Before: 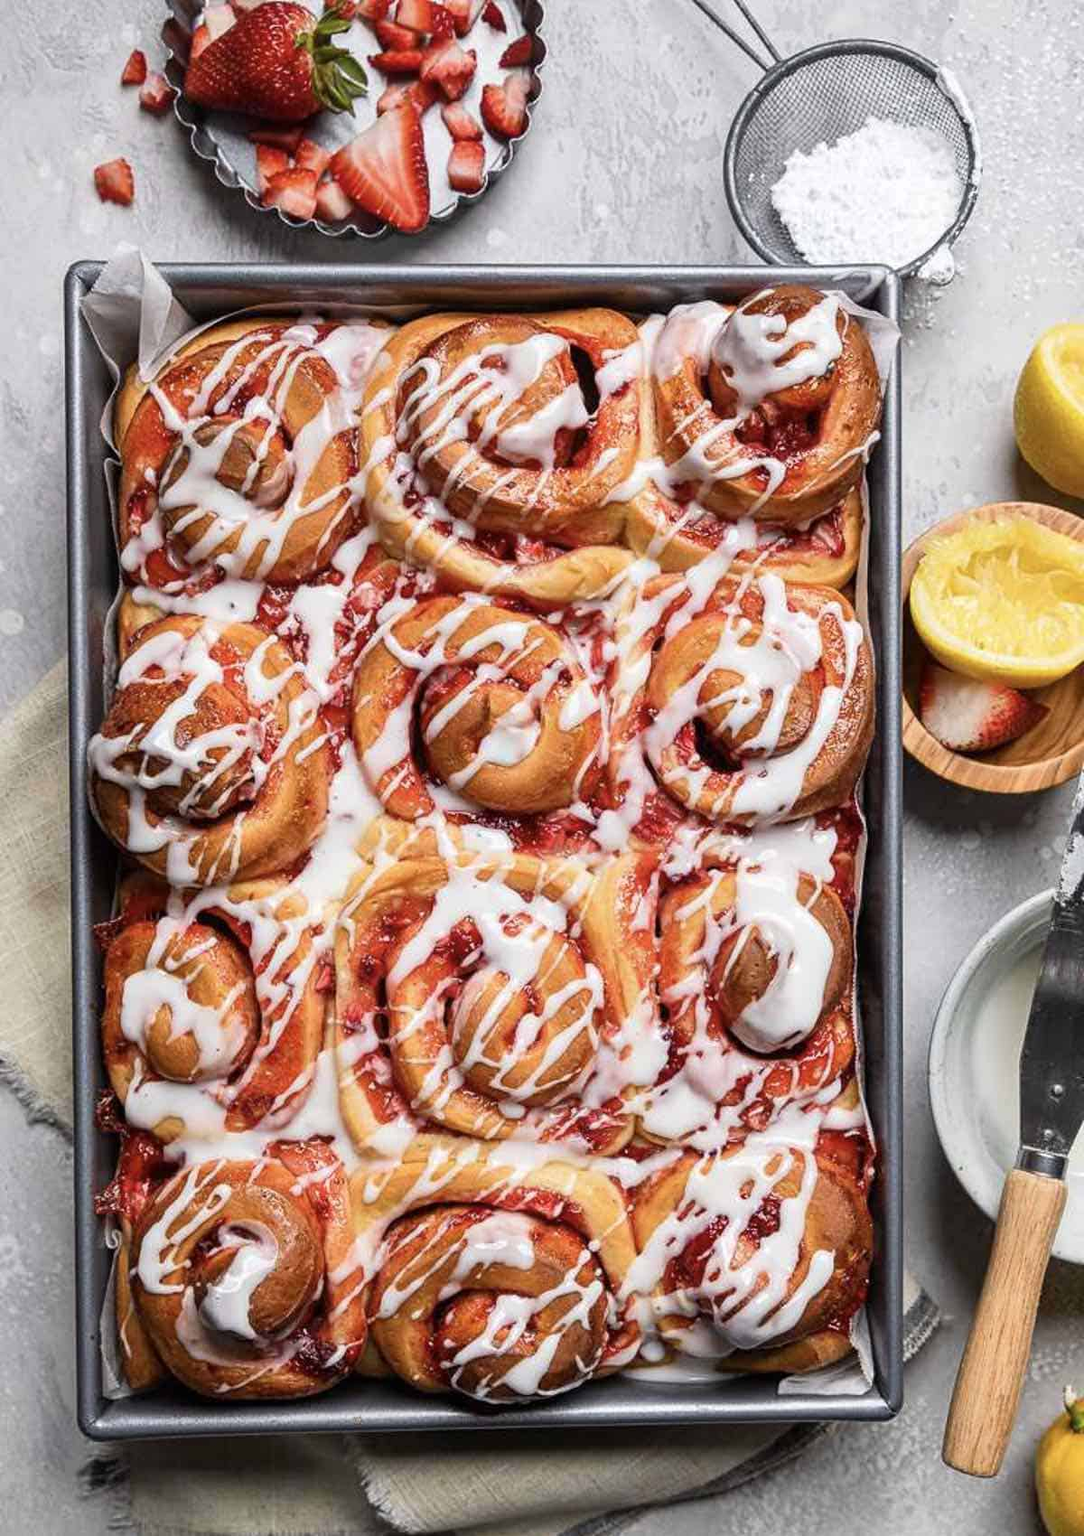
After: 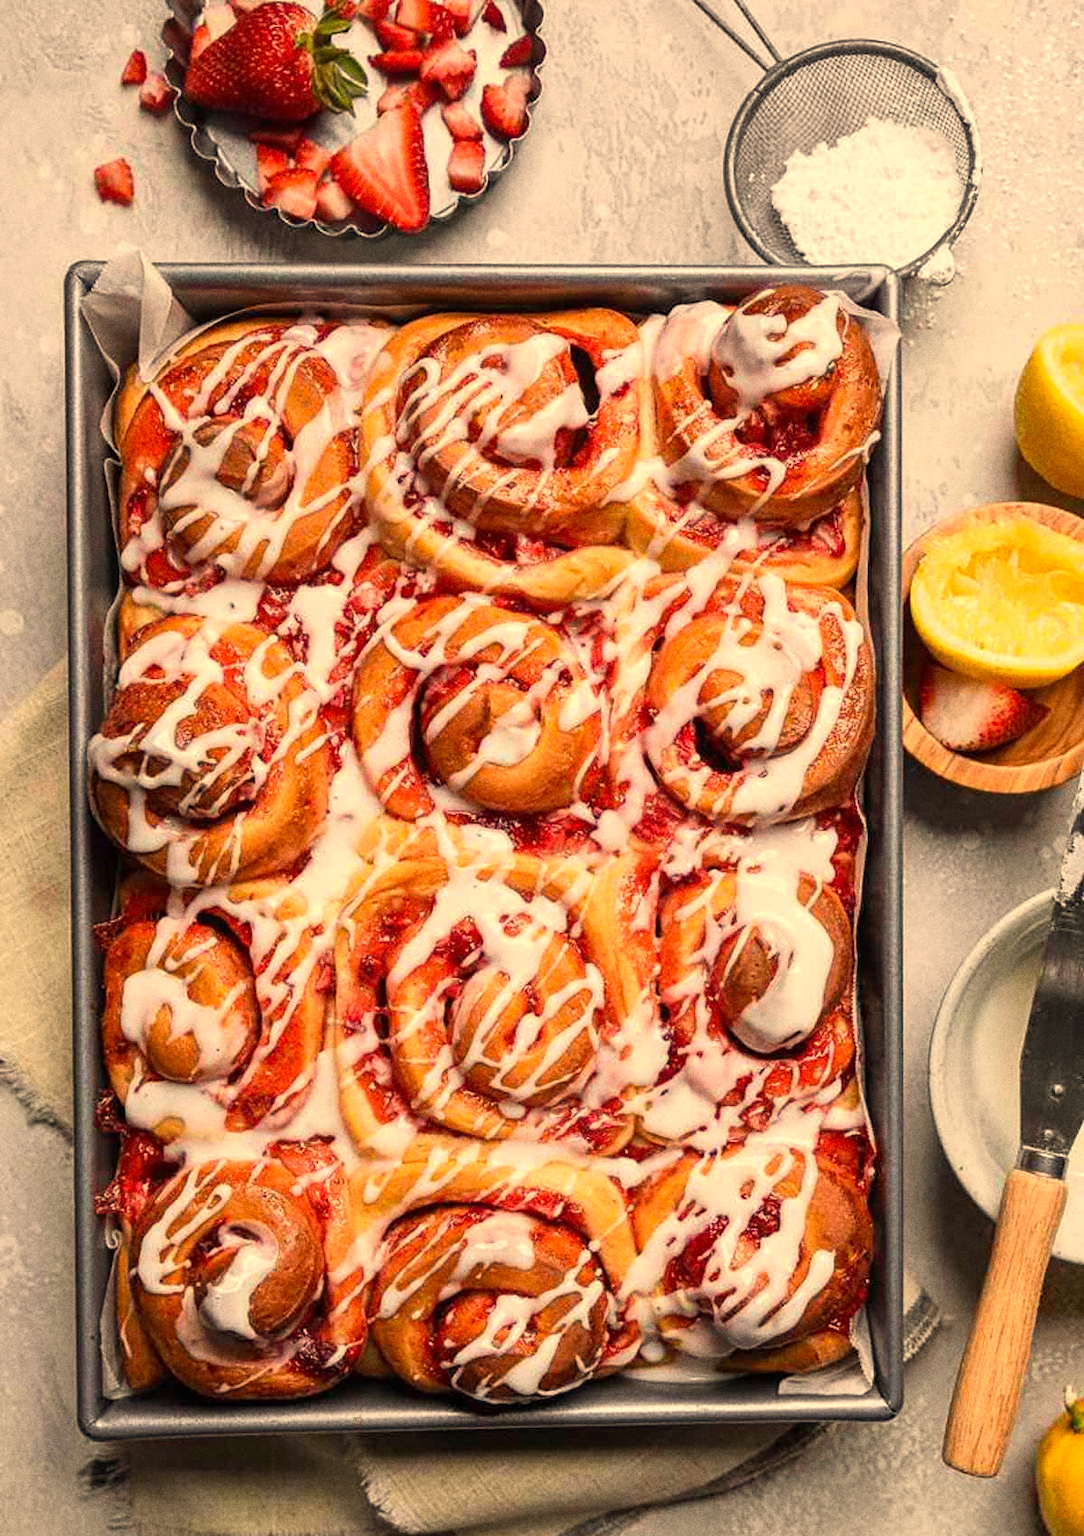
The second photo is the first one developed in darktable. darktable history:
white balance: red 1.138, green 0.996, blue 0.812
grain: coarseness 22.88 ISO
